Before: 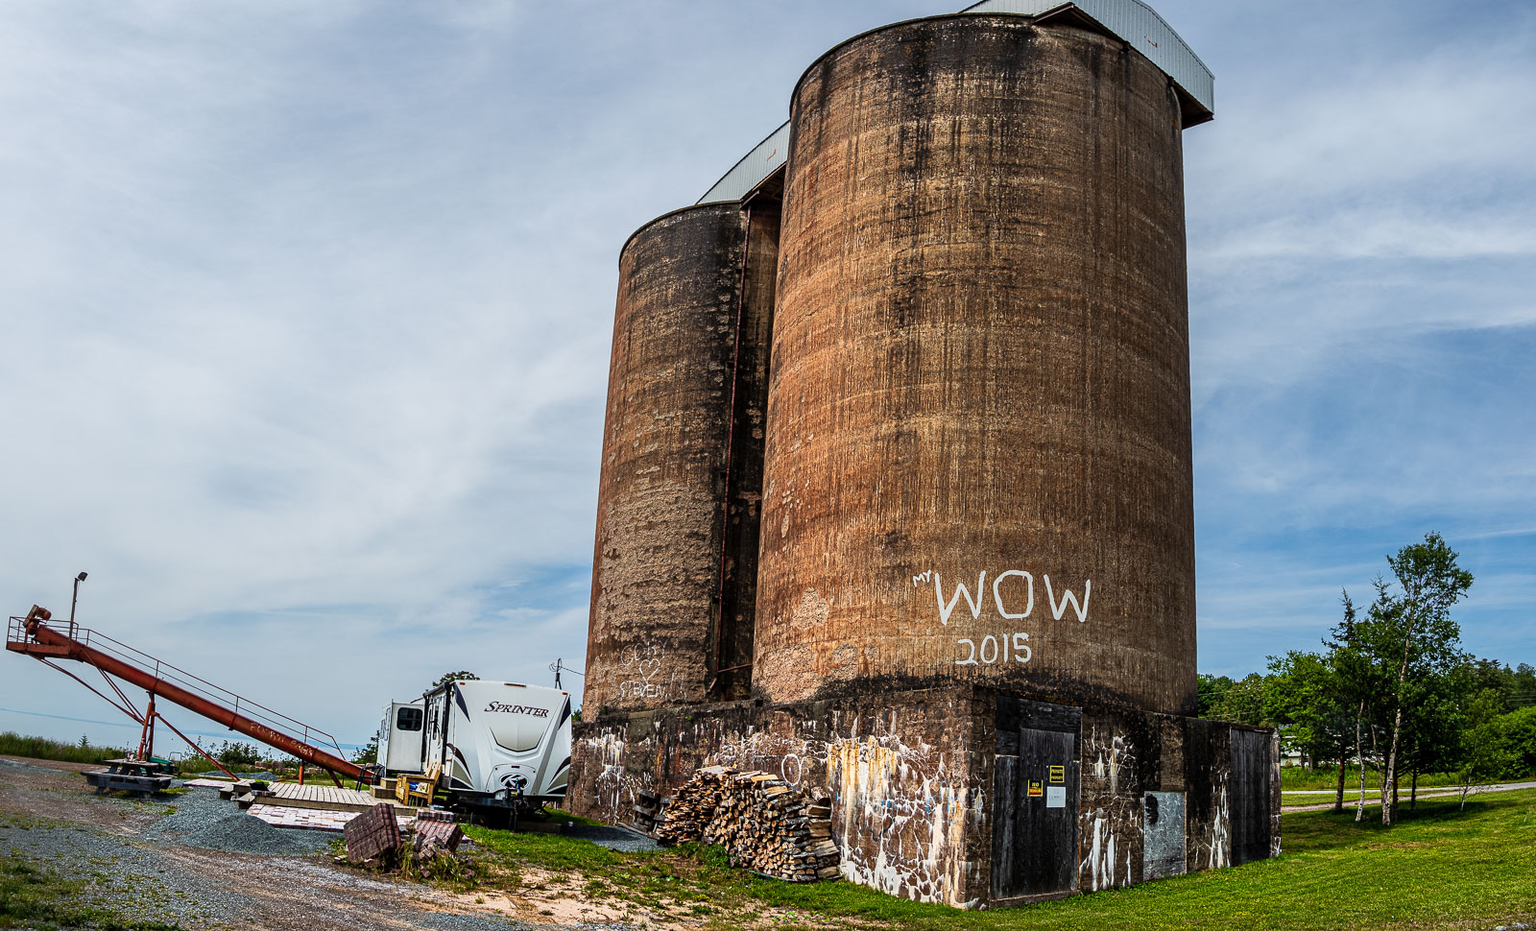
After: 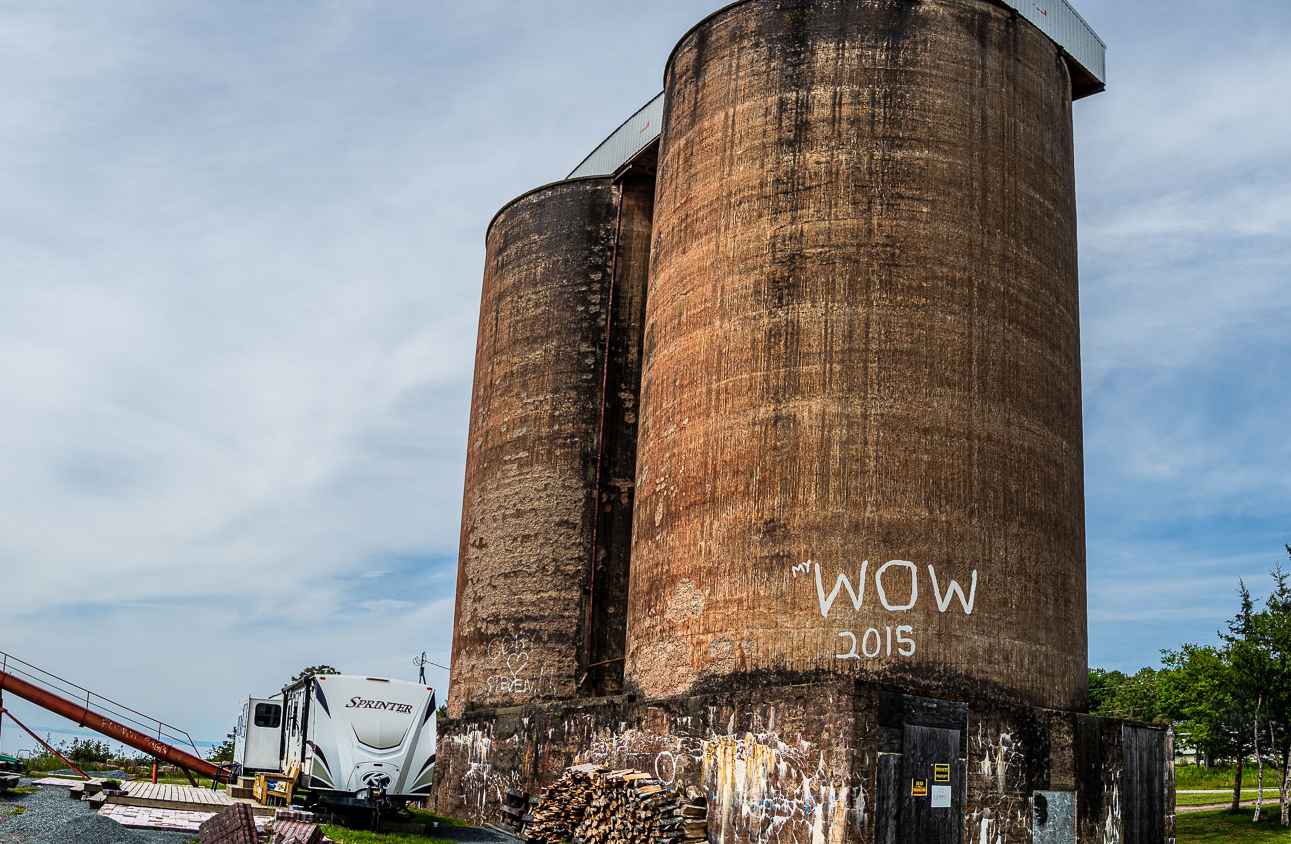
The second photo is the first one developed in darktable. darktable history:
crop: left 9.975%, top 3.549%, right 9.295%, bottom 9.343%
